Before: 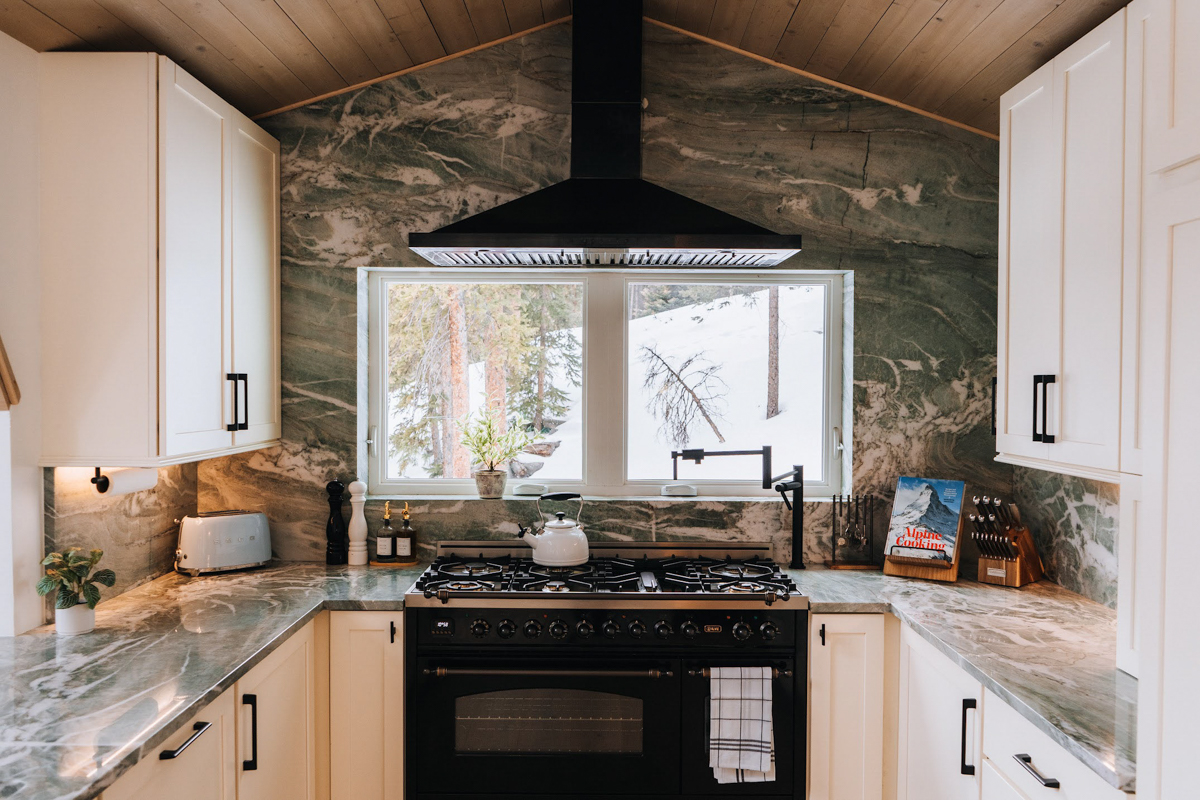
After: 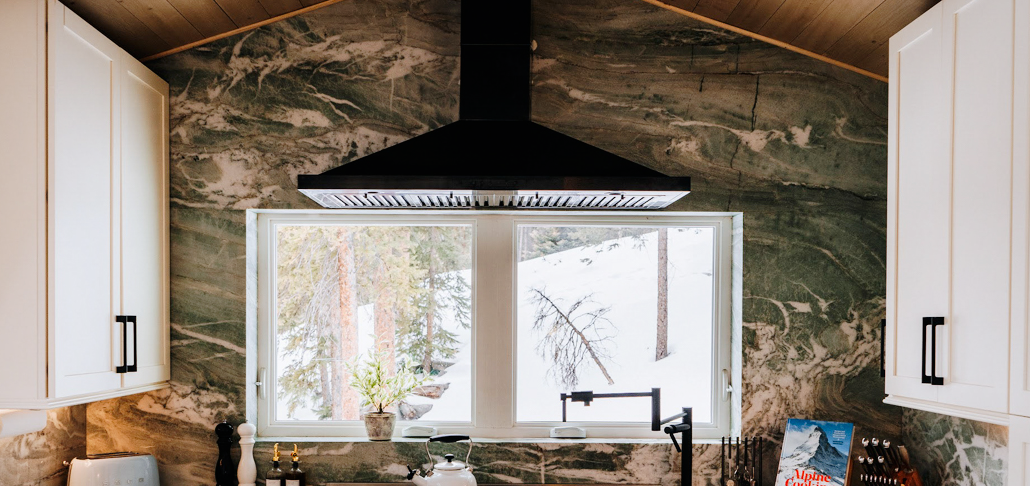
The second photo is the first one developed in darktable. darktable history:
crop and rotate: left 9.26%, top 7.323%, right 4.843%, bottom 31.902%
tone curve: curves: ch0 [(0.003, 0) (0.066, 0.023) (0.149, 0.094) (0.264, 0.238) (0.395, 0.421) (0.517, 0.56) (0.688, 0.743) (0.813, 0.846) (1, 1)]; ch1 [(0, 0) (0.164, 0.115) (0.337, 0.332) (0.39, 0.398) (0.464, 0.461) (0.501, 0.5) (0.507, 0.503) (0.534, 0.537) (0.577, 0.59) (0.652, 0.681) (0.733, 0.749) (0.811, 0.796) (1, 1)]; ch2 [(0, 0) (0.337, 0.382) (0.464, 0.476) (0.501, 0.502) (0.527, 0.54) (0.551, 0.565) (0.6, 0.59) (0.687, 0.675) (1, 1)], preserve colors none
vignetting: fall-off radius 61.03%, brightness -0.18, saturation -0.297, unbound false
